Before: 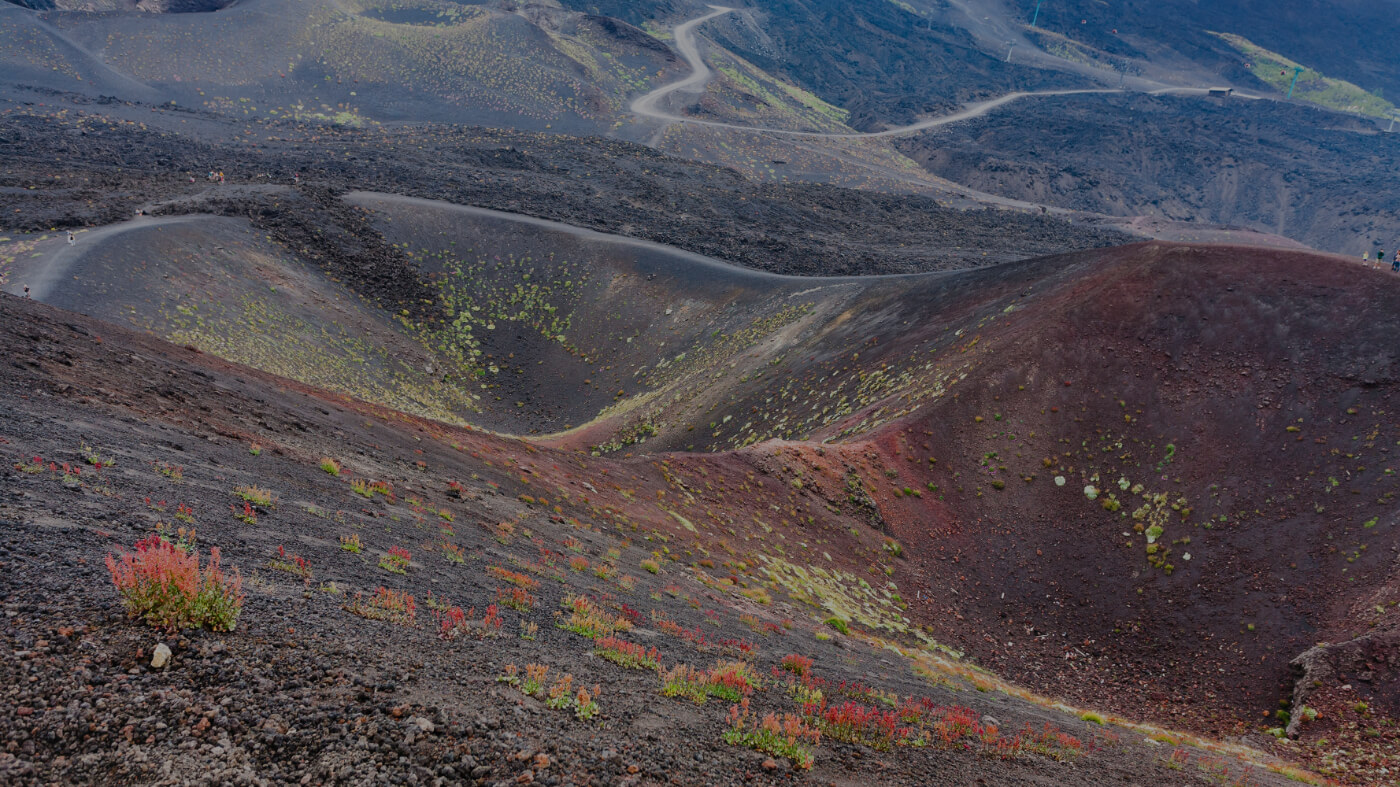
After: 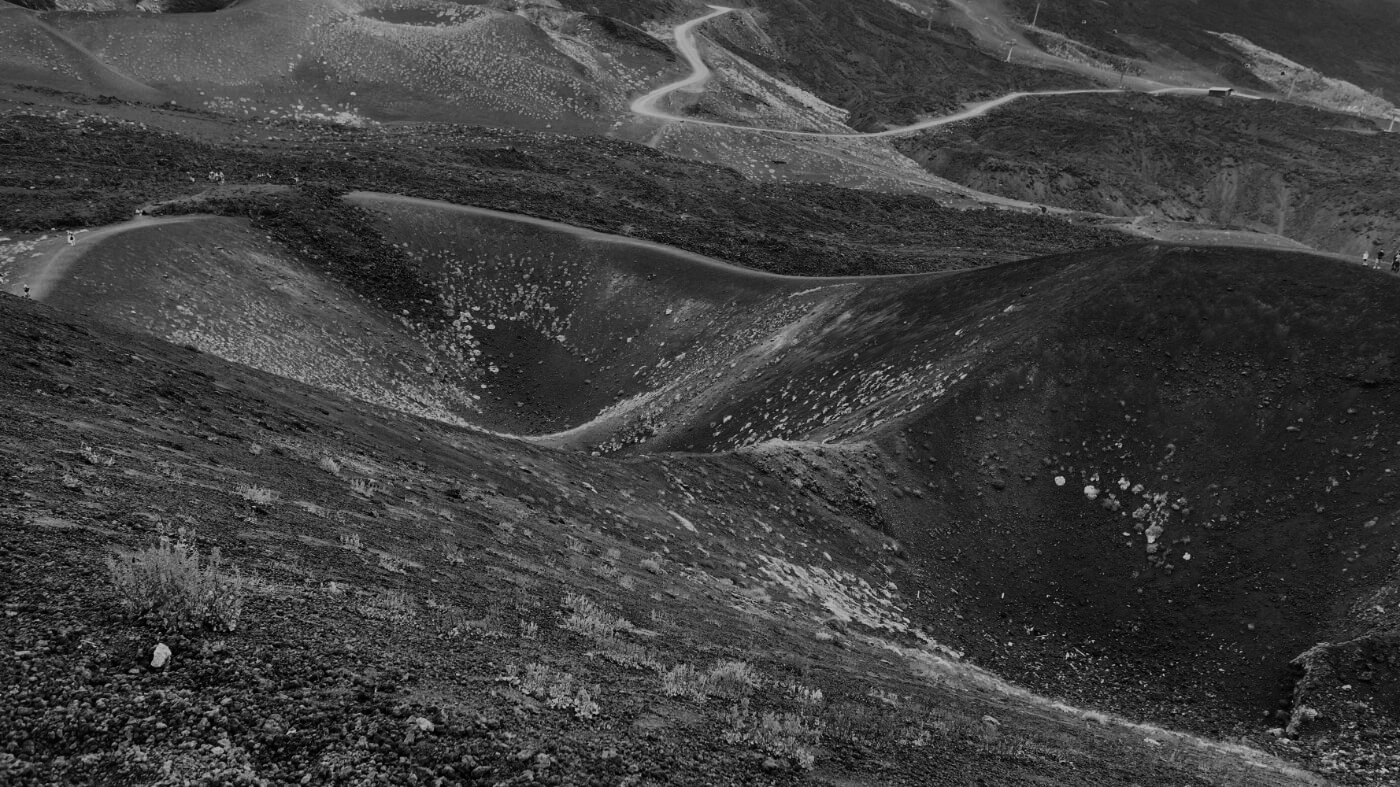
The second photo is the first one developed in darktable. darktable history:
contrast brightness saturation: contrast 0.28
monochrome: on, module defaults
